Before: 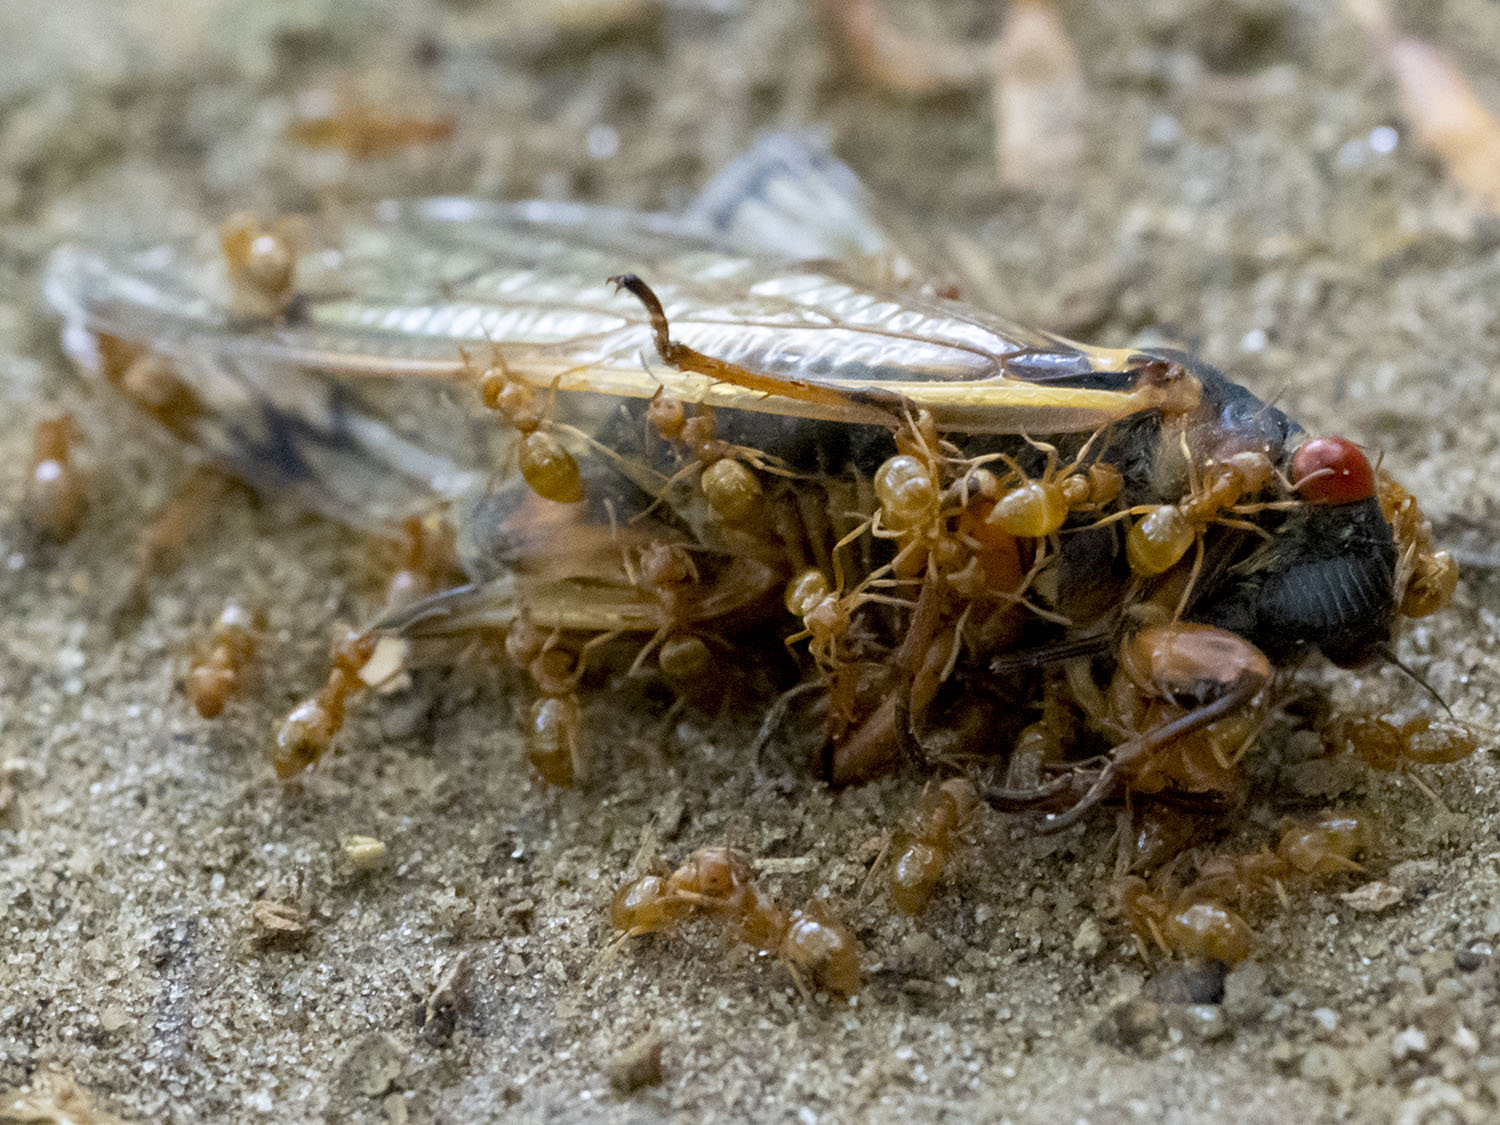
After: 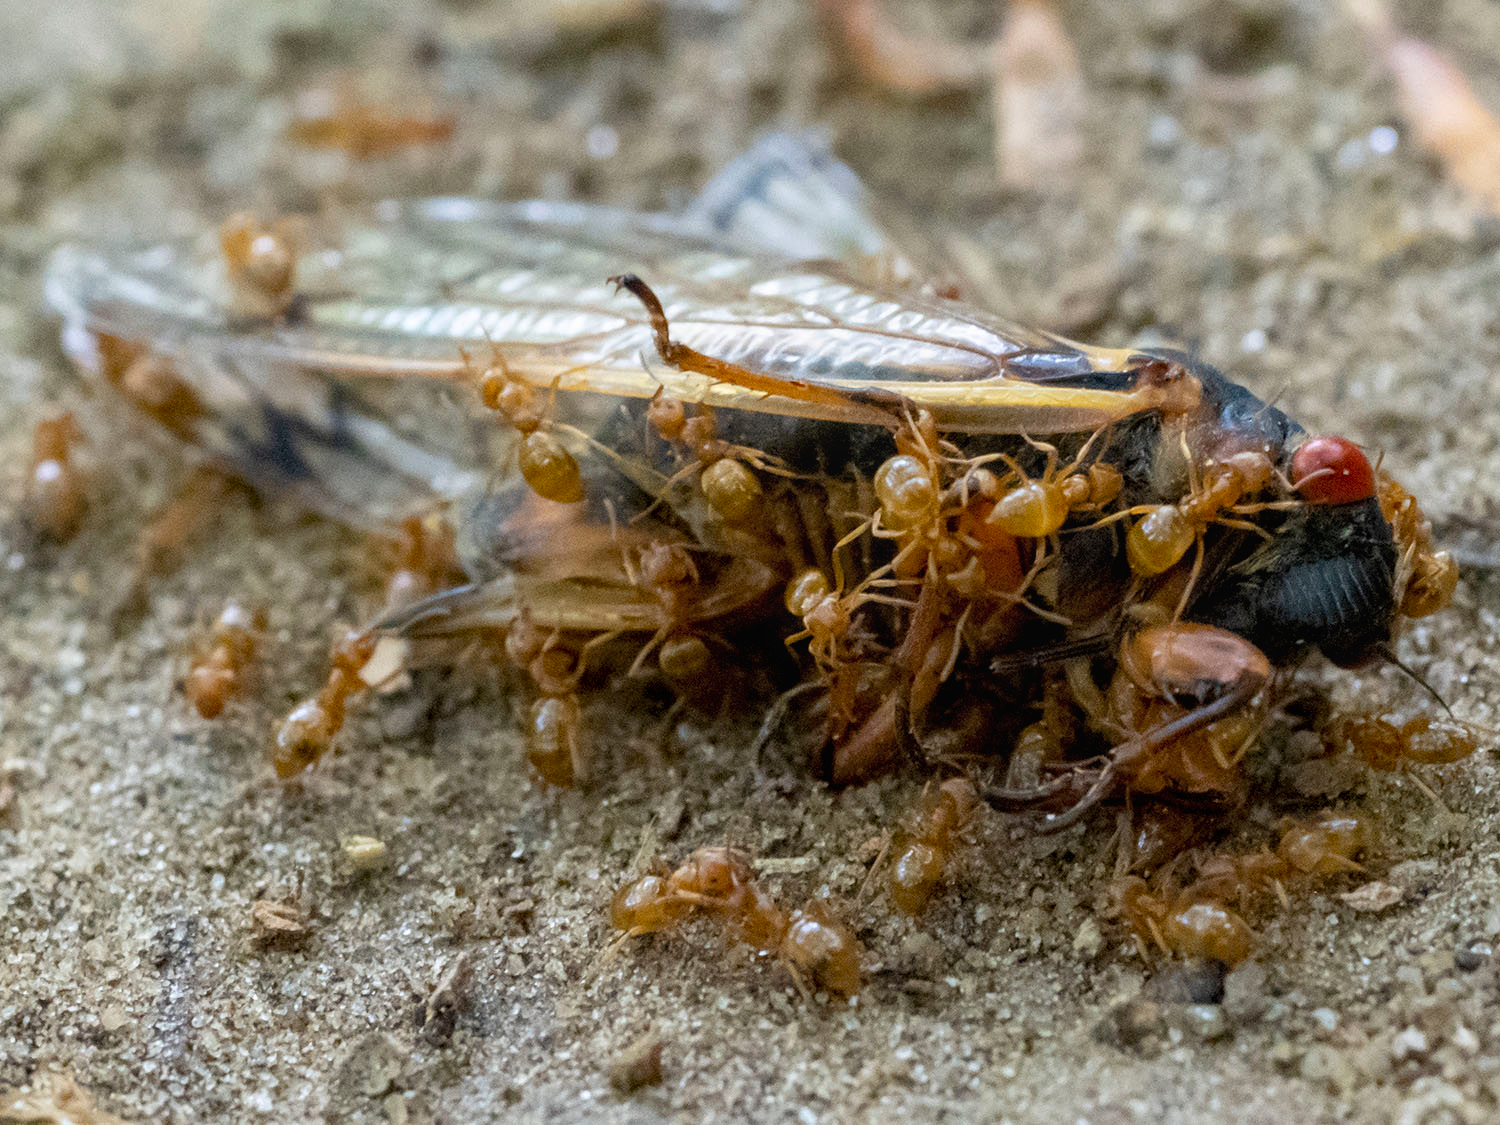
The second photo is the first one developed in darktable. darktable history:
local contrast: detail 110%
tone equalizer: on, module defaults
